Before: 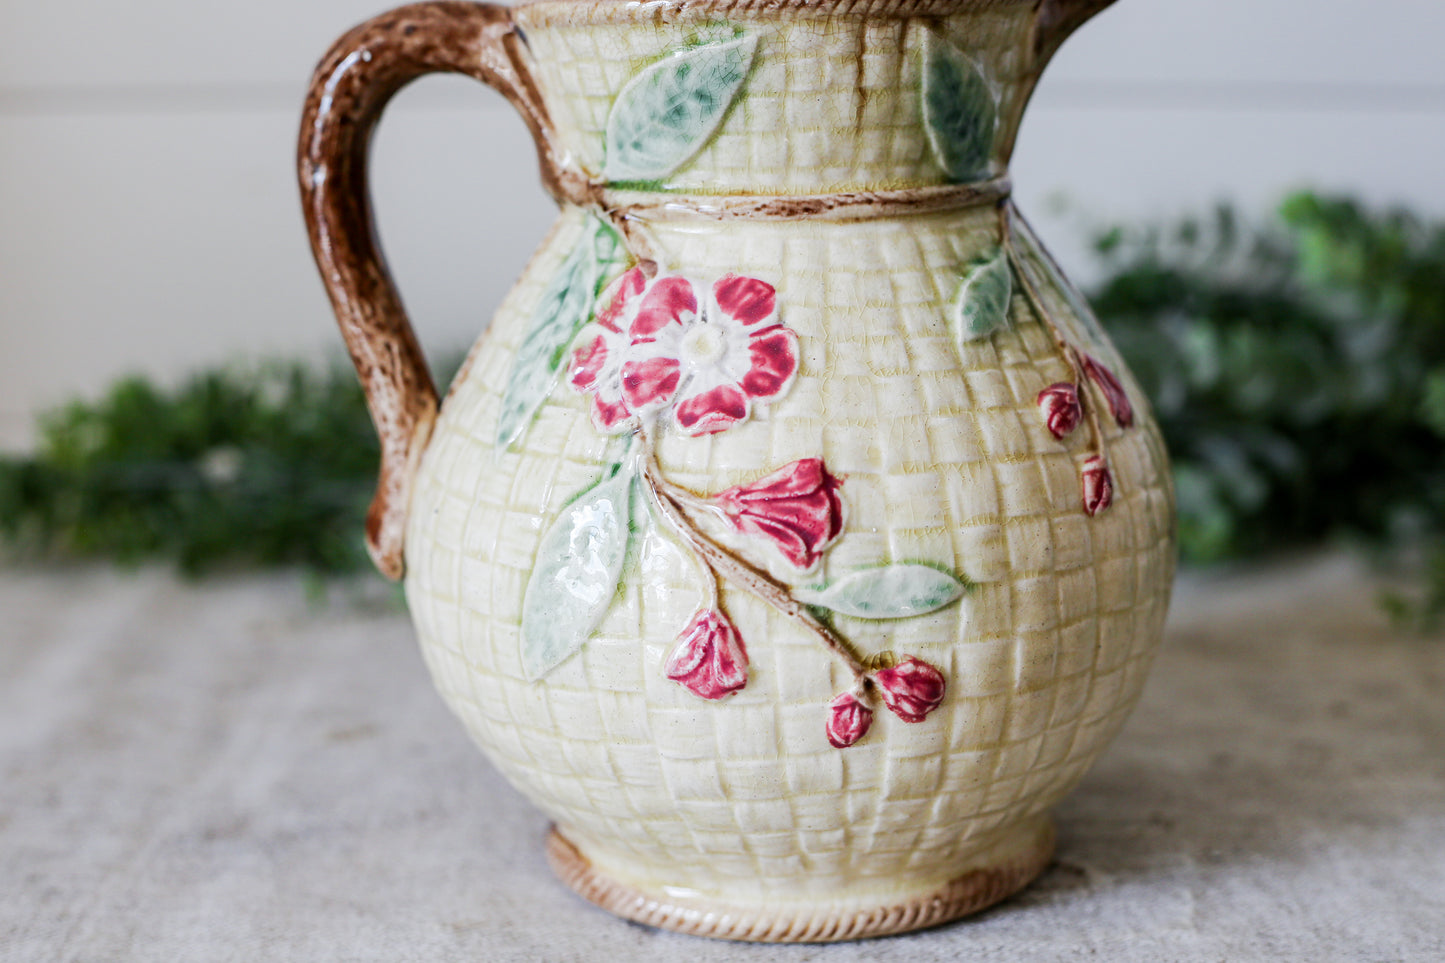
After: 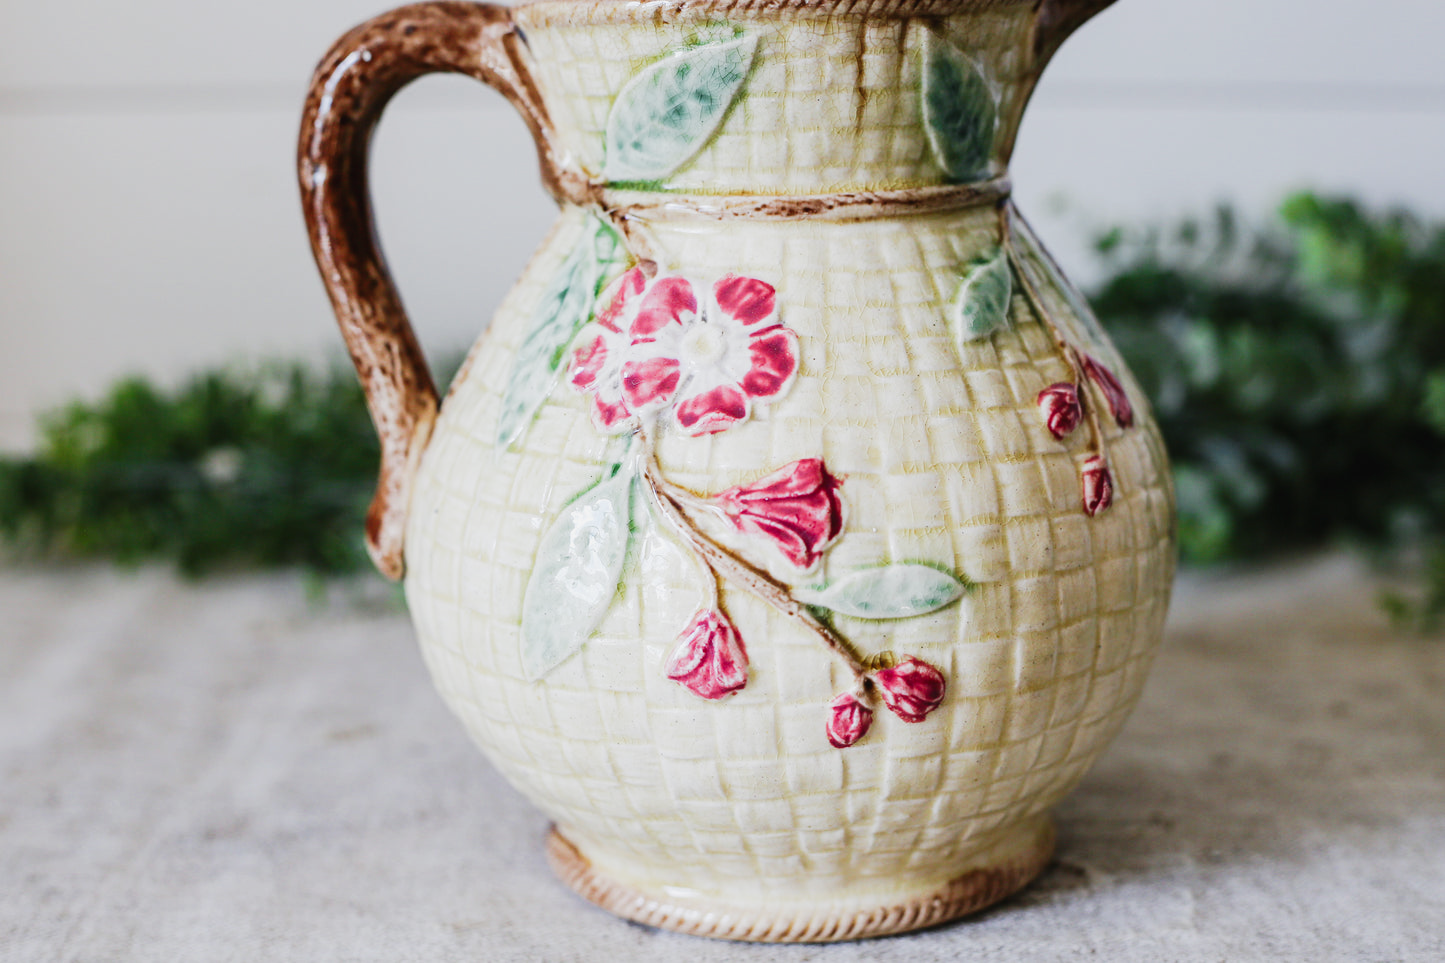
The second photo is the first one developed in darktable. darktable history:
tone curve: curves: ch0 [(0, 0.025) (0.15, 0.143) (0.452, 0.486) (0.751, 0.788) (1, 0.961)]; ch1 [(0, 0) (0.43, 0.408) (0.476, 0.469) (0.497, 0.494) (0.546, 0.571) (0.566, 0.607) (0.62, 0.657) (1, 1)]; ch2 [(0, 0) (0.386, 0.397) (0.505, 0.498) (0.547, 0.546) (0.579, 0.58) (1, 1)], preserve colors none
